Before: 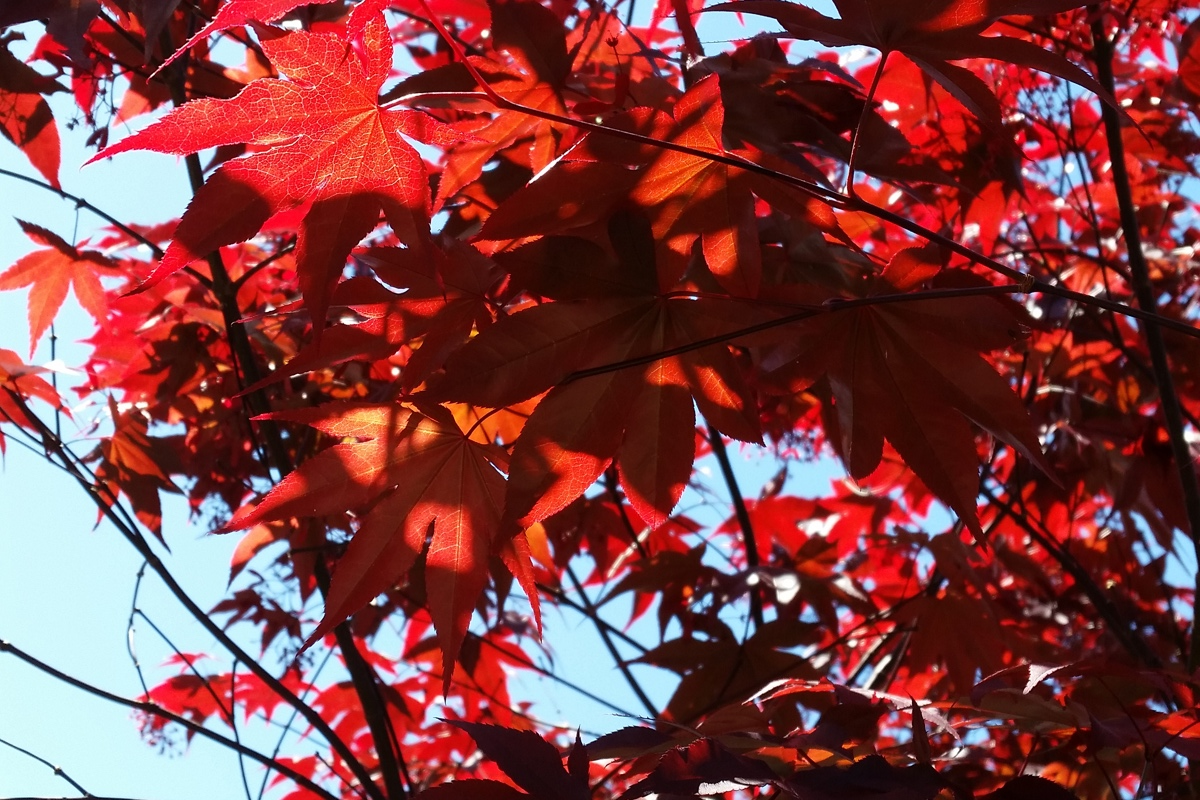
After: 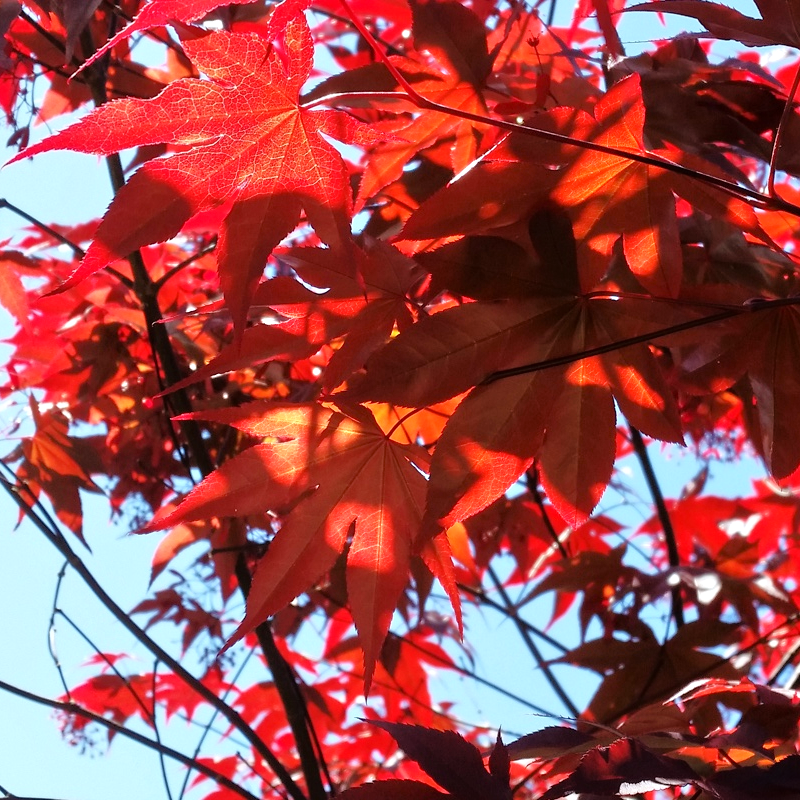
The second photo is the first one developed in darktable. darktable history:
crop and rotate: left 6.617%, right 26.717%
white balance: red 0.988, blue 1.017
tone equalizer: -7 EV 0.15 EV, -6 EV 0.6 EV, -5 EV 1.15 EV, -4 EV 1.33 EV, -3 EV 1.15 EV, -2 EV 0.6 EV, -1 EV 0.15 EV, mask exposure compensation -0.5 EV
